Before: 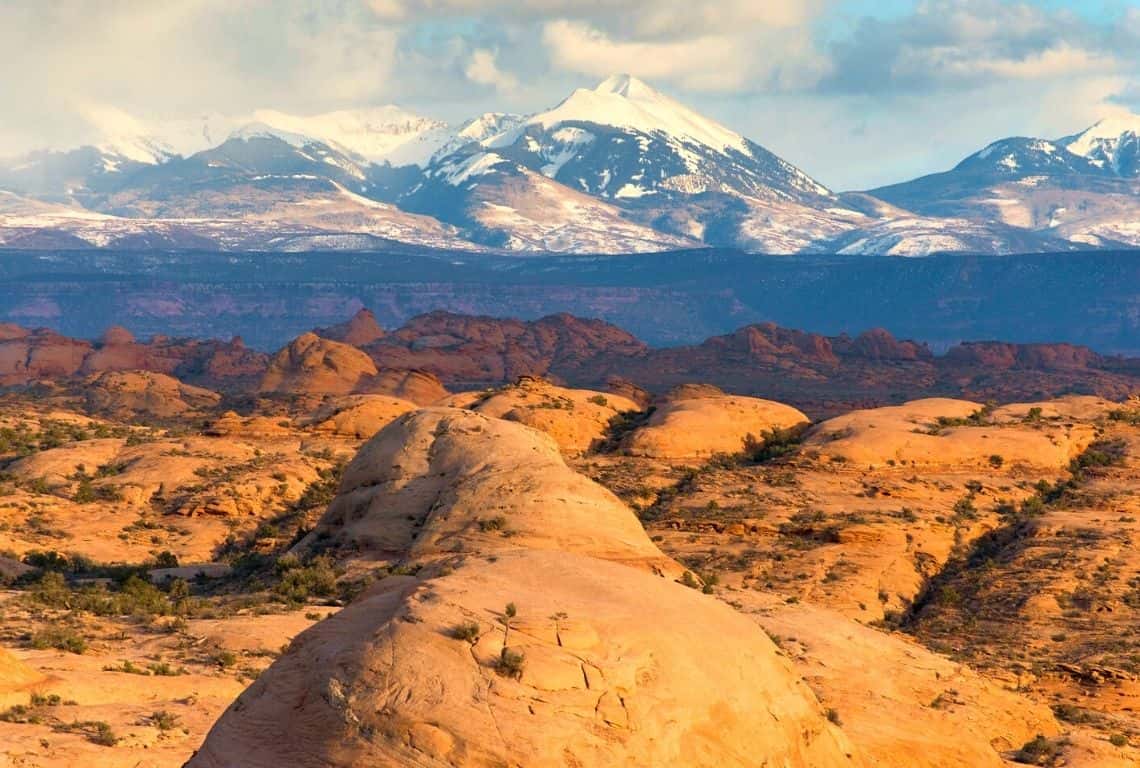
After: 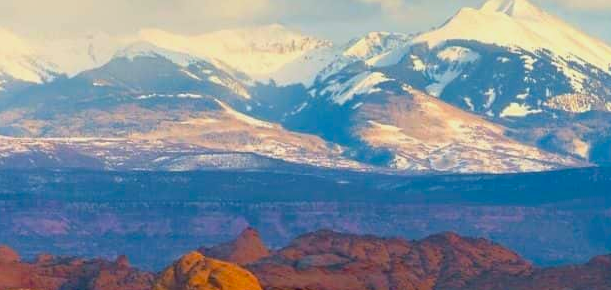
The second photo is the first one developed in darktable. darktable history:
crop: left 10.121%, top 10.631%, right 36.218%, bottom 51.526%
color balance rgb: perceptual saturation grading › global saturation 30%, global vibrance 10%
contrast brightness saturation: contrast -0.11
